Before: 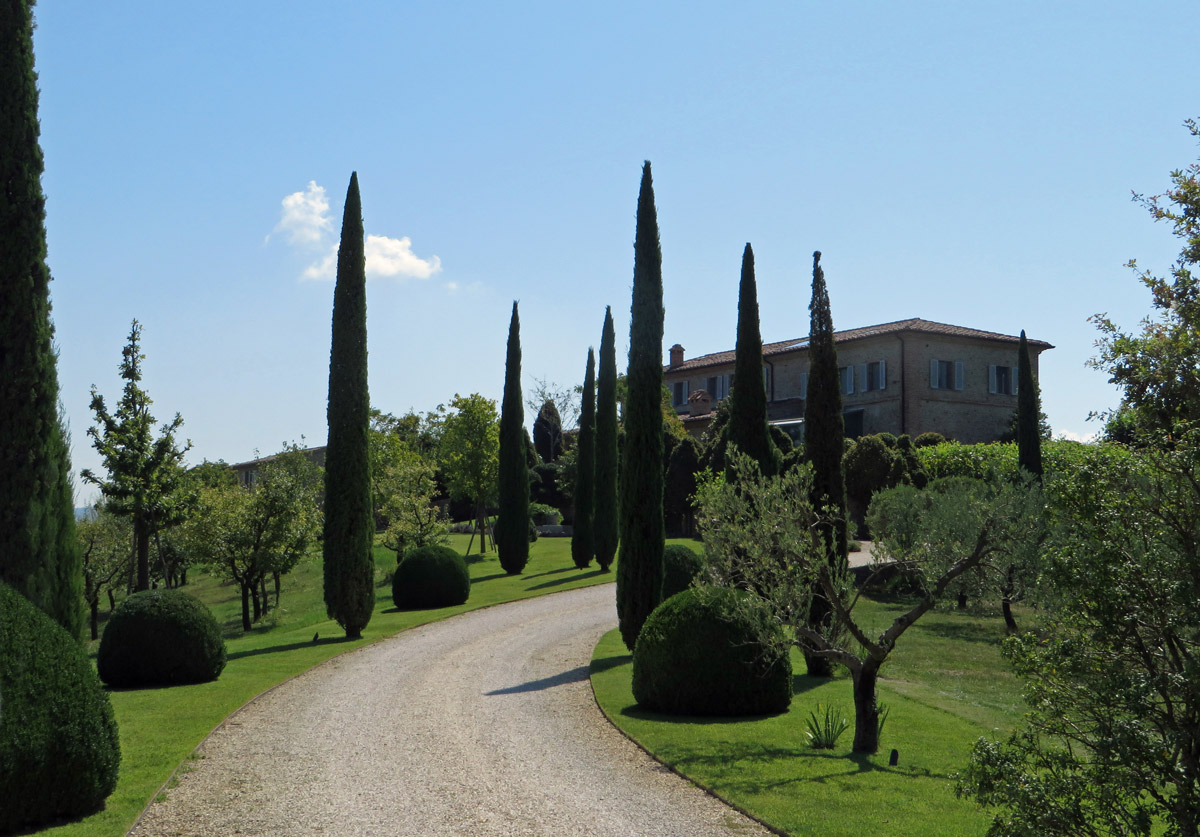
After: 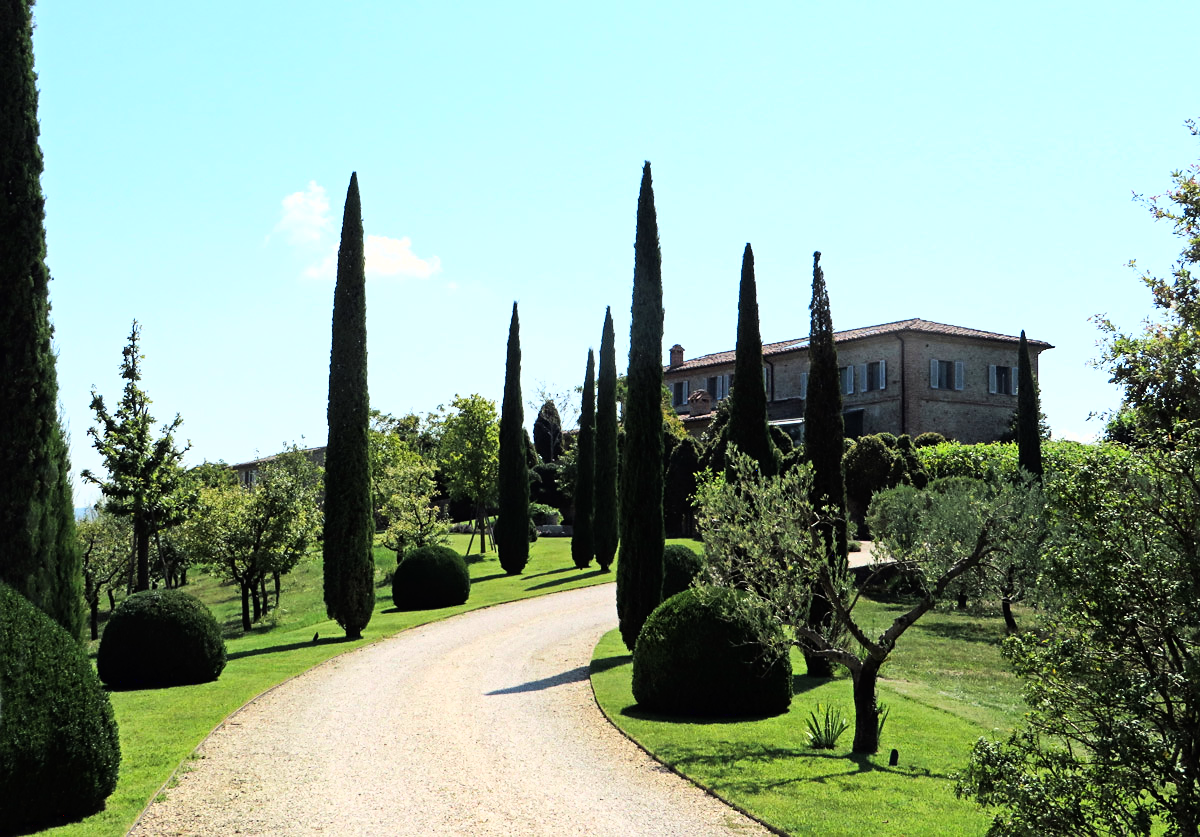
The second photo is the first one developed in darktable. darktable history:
sharpen: amount 0.202
color zones: curves: ch1 [(0, 0.525) (0.143, 0.556) (0.286, 0.52) (0.429, 0.5) (0.571, 0.5) (0.714, 0.5) (0.857, 0.503) (1, 0.525)]
base curve: curves: ch0 [(0, 0) (0.007, 0.004) (0.027, 0.03) (0.046, 0.07) (0.207, 0.54) (0.442, 0.872) (0.673, 0.972) (1, 1)]
